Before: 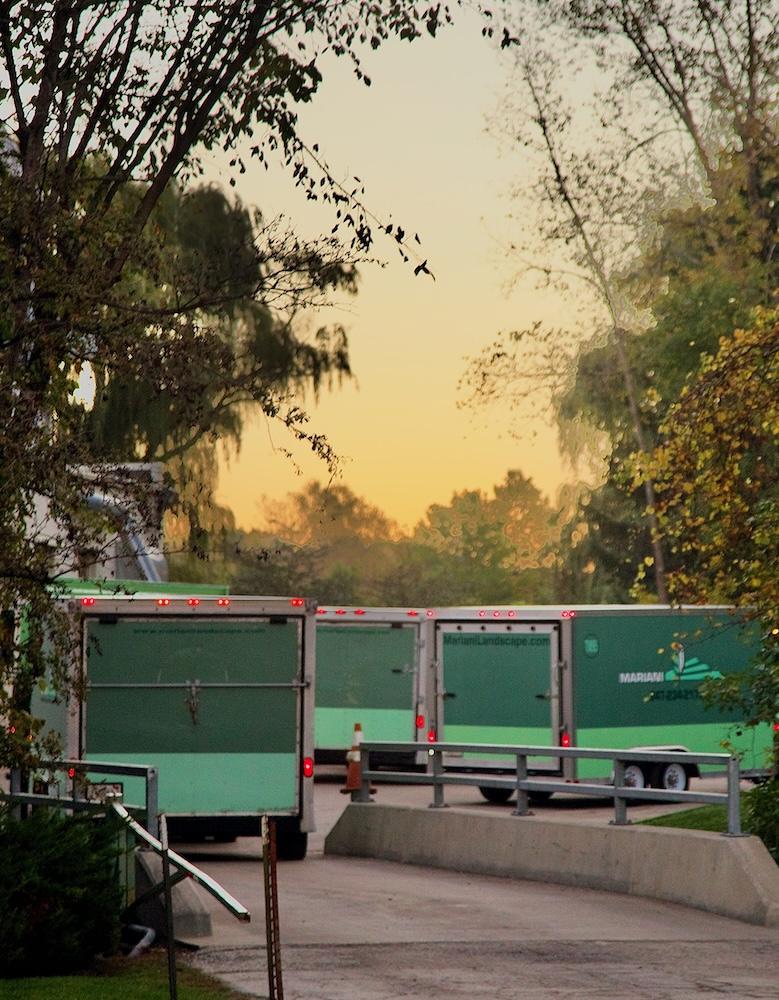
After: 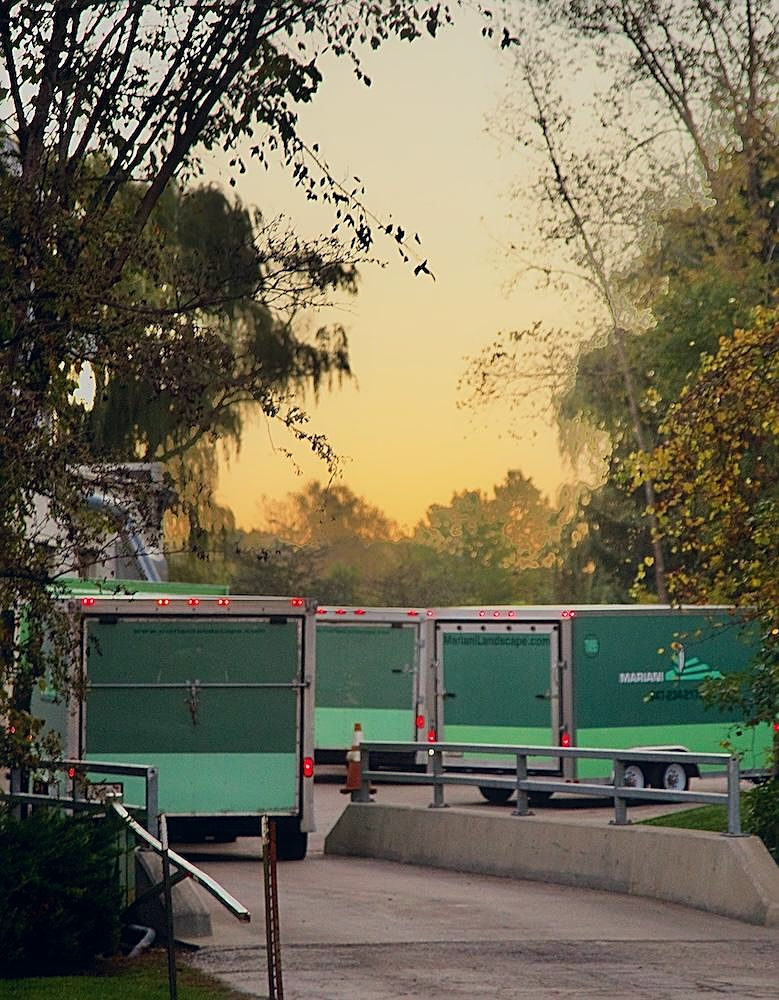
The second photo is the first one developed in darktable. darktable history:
contrast brightness saturation: contrast 0.05
contrast equalizer: y [[0.5, 0.488, 0.462, 0.461, 0.491, 0.5], [0.5 ×6], [0.5 ×6], [0 ×6], [0 ×6]]
sharpen: on, module defaults
color correction: highlights a* 0.207, highlights b* 2.7, shadows a* -0.874, shadows b* -4.78
